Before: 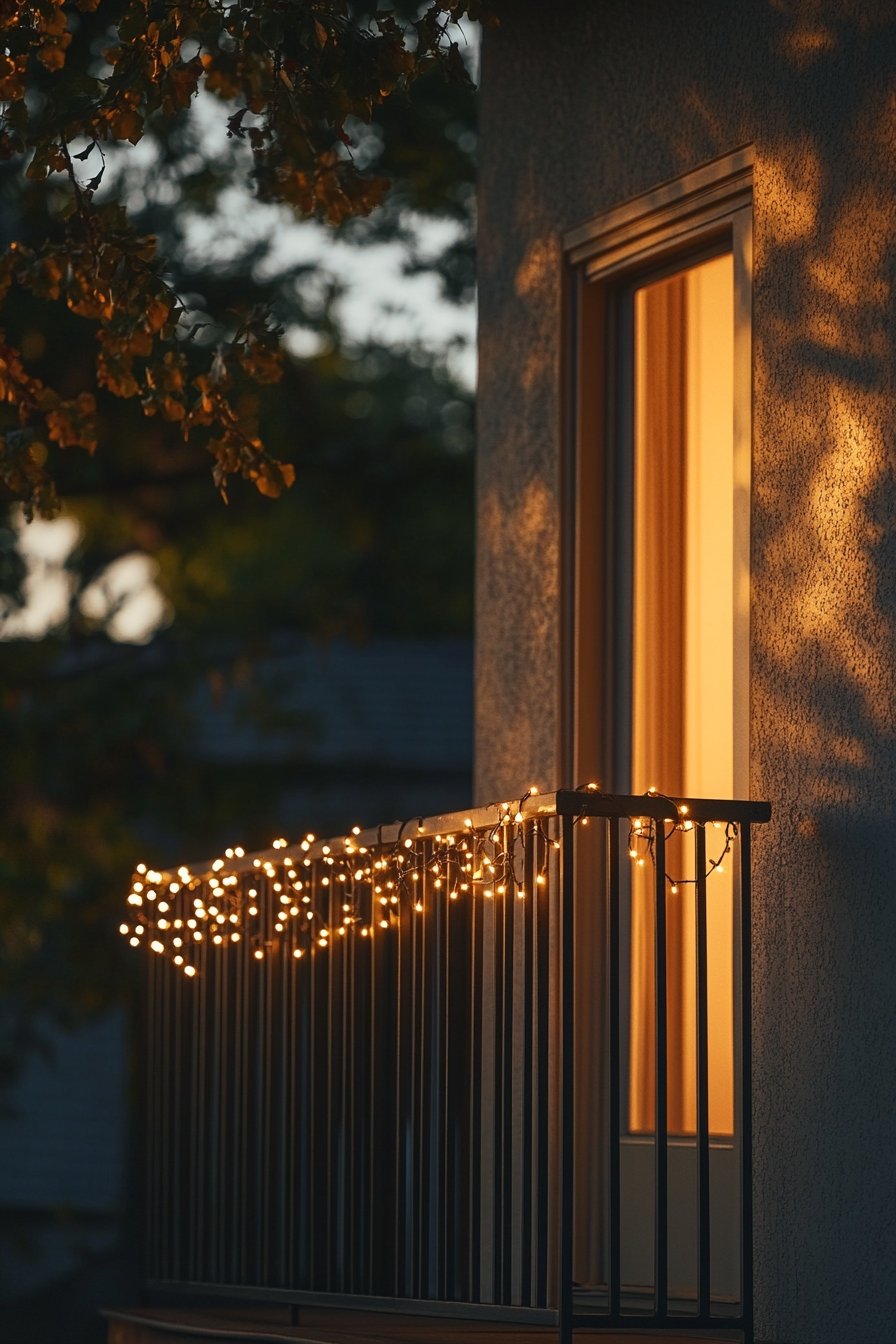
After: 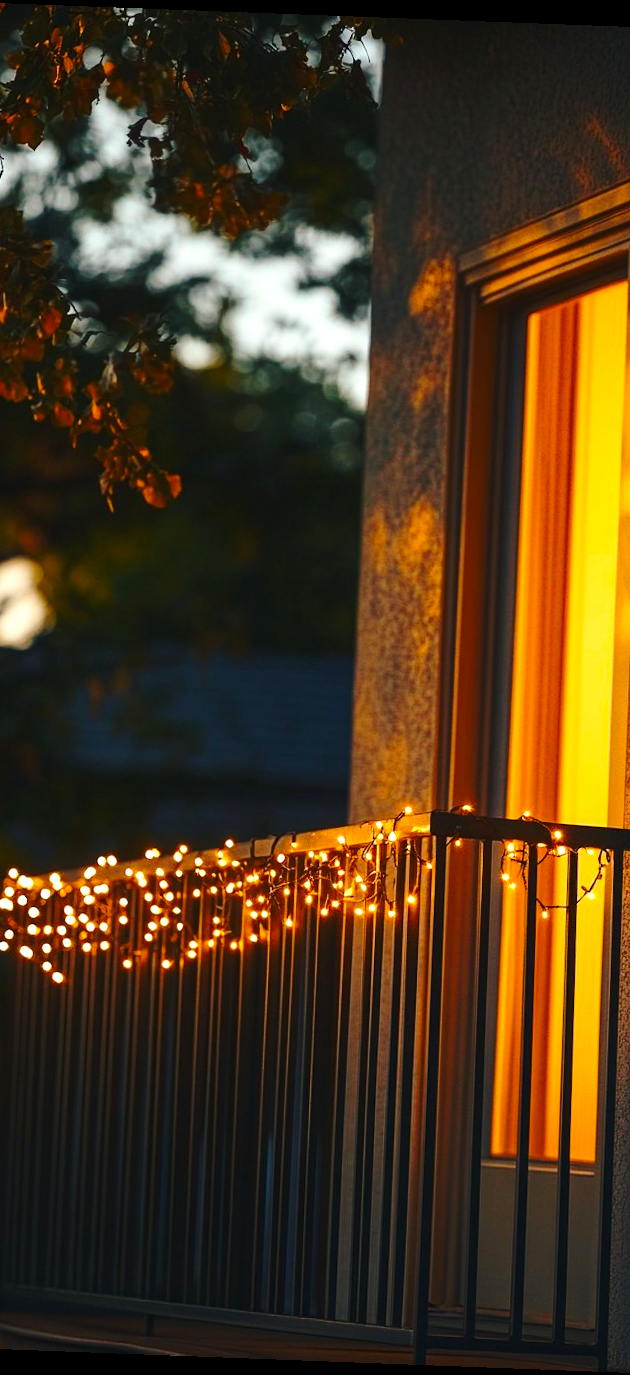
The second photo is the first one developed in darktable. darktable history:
rotate and perspective: rotation 2.17°, automatic cropping off
base curve: curves: ch0 [(0, 0) (0.073, 0.04) (0.157, 0.139) (0.492, 0.492) (0.758, 0.758) (1, 1)], preserve colors none
crop and rotate: left 15.546%, right 17.787%
exposure: exposure 0.6 EV, compensate highlight preservation false
color balance rgb: perceptual saturation grading › global saturation 25%, perceptual brilliance grading › mid-tones 10%, perceptual brilliance grading › shadows 15%, global vibrance 20%
